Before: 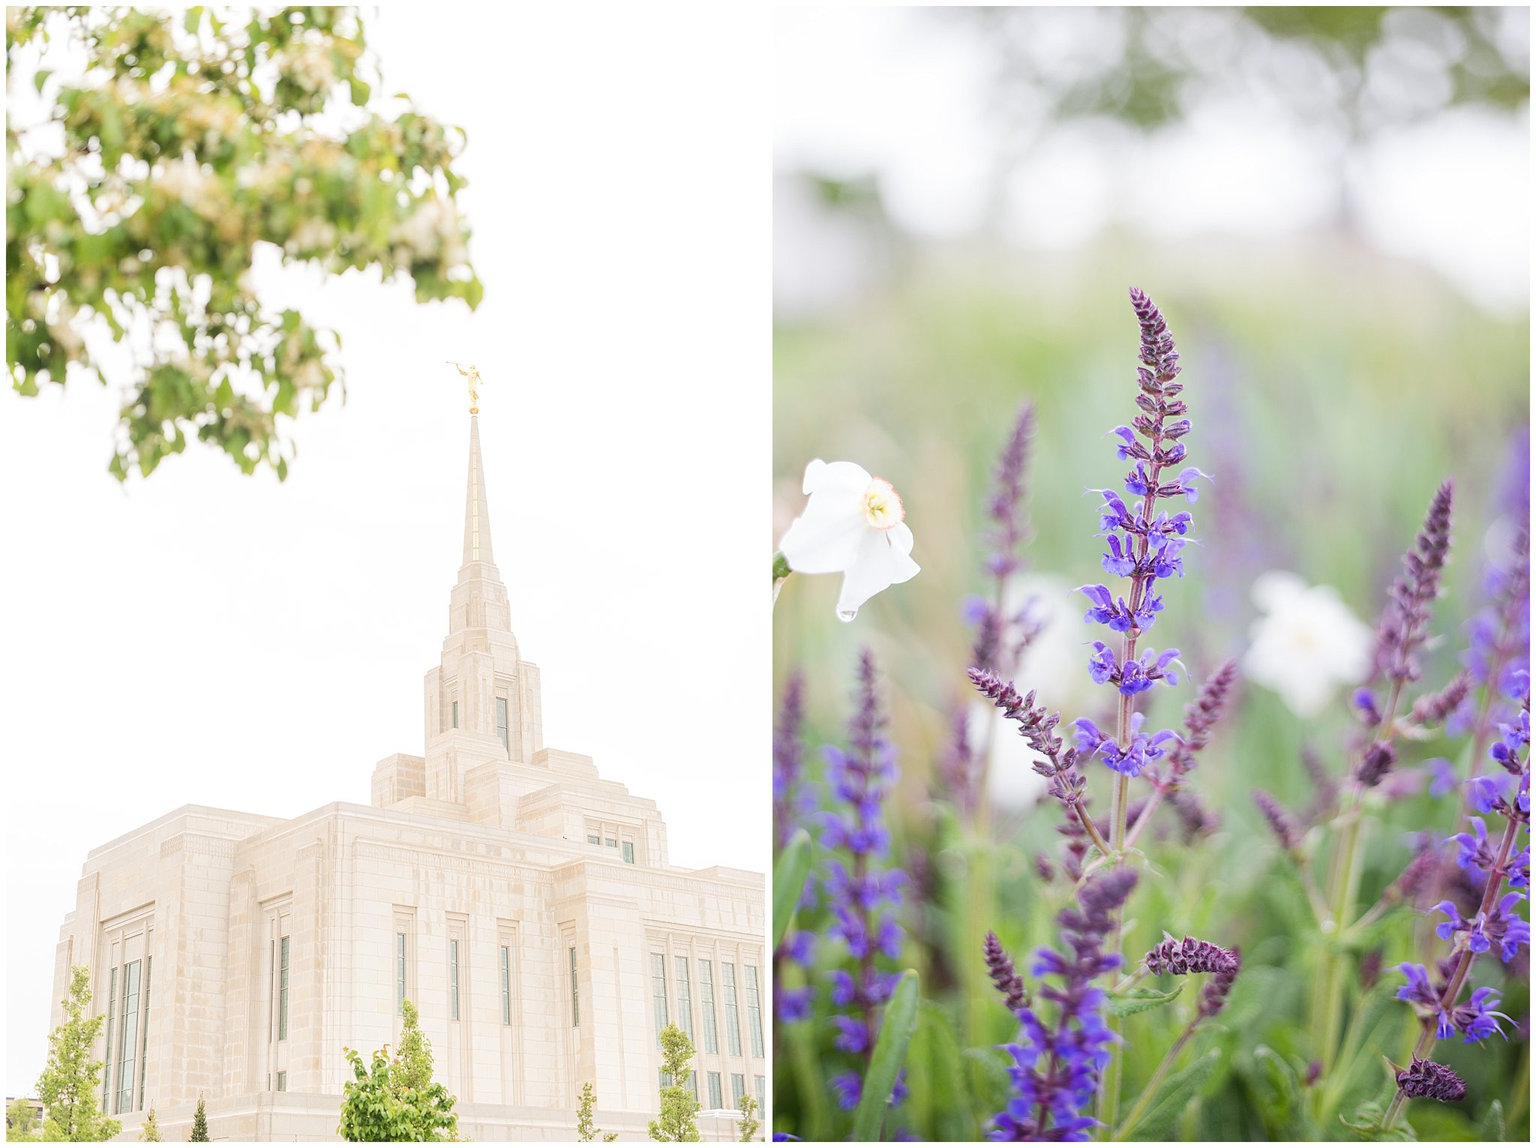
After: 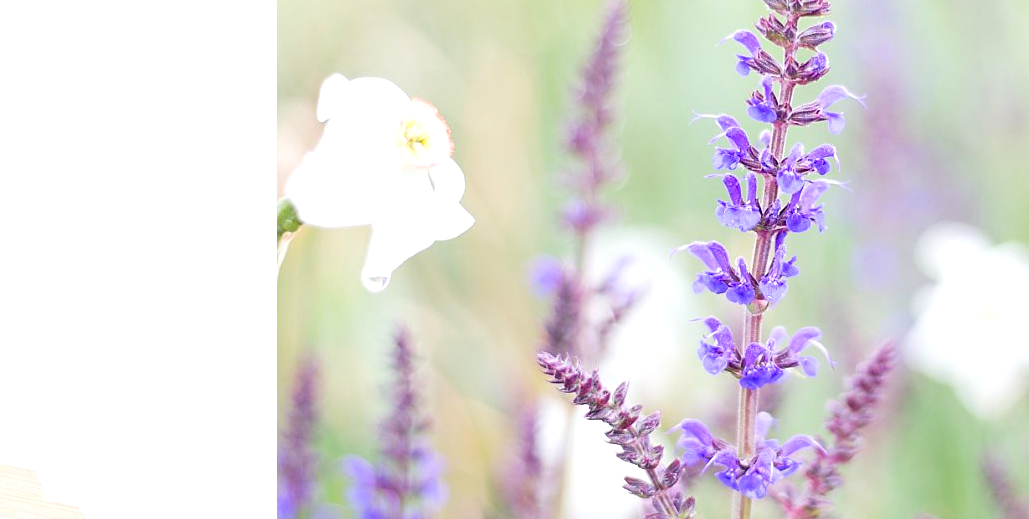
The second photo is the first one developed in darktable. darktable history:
crop: left 36.809%, top 35.184%, right 12.913%, bottom 30.861%
levels: levels [0, 0.435, 0.917]
